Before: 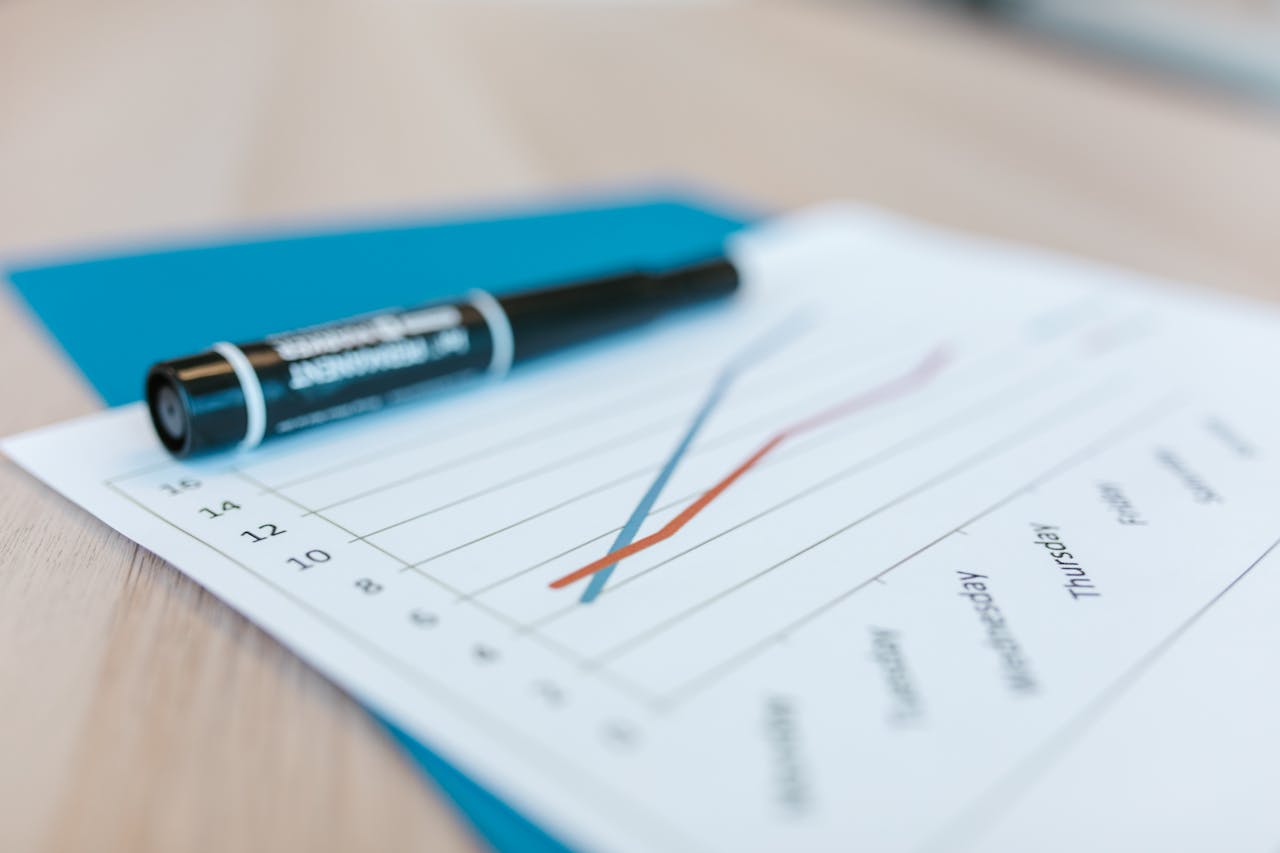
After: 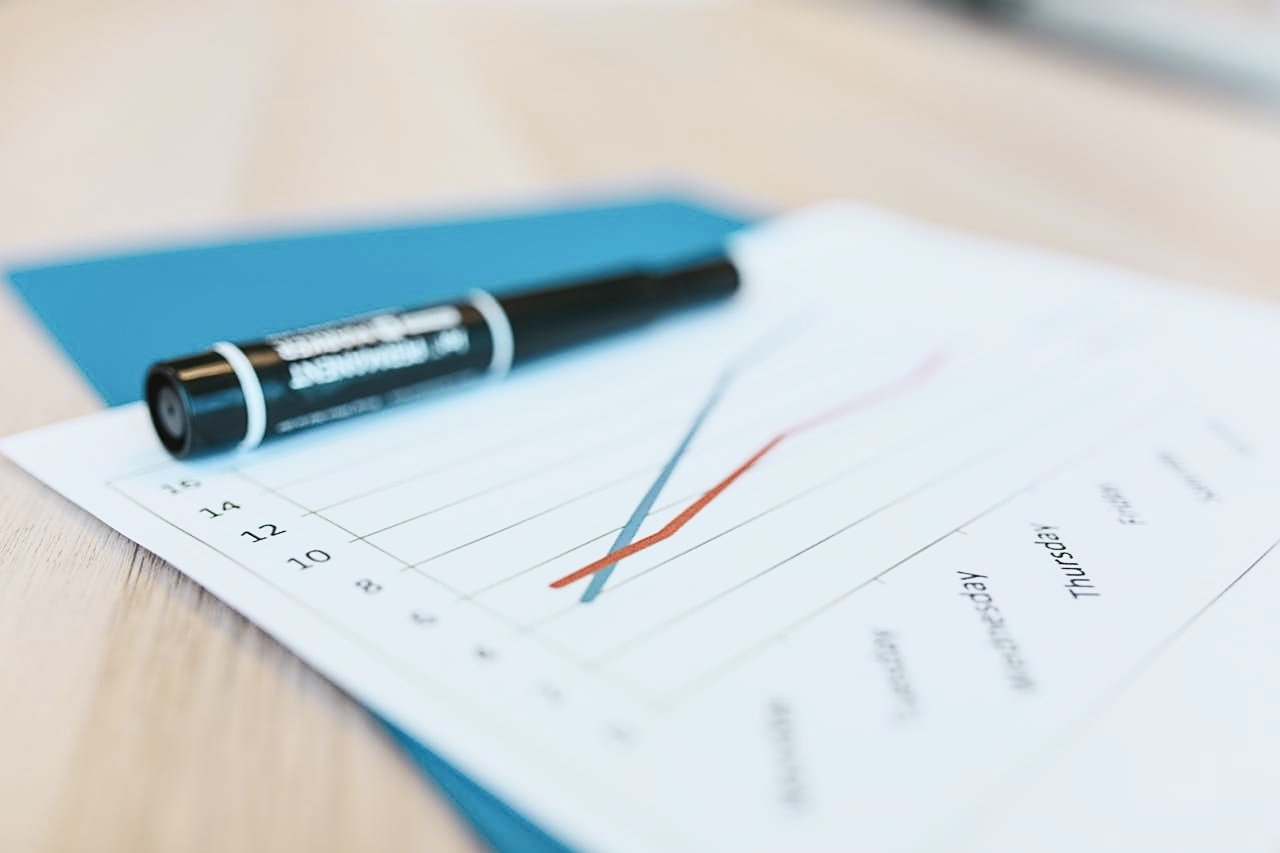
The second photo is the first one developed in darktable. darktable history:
contrast brightness saturation: saturation -0.05
tone curve: curves: ch0 [(0, 0.038) (0.193, 0.212) (0.461, 0.502) (0.629, 0.731) (0.838, 0.916) (1, 0.967)]; ch1 [(0, 0) (0.35, 0.356) (0.45, 0.453) (0.504, 0.503) (0.532, 0.524) (0.558, 0.559) (0.735, 0.762) (1, 1)]; ch2 [(0, 0) (0.281, 0.266) (0.456, 0.469) (0.5, 0.5) (0.533, 0.545) (0.606, 0.607) (0.646, 0.654) (1, 1)], color space Lab, independent channels, preserve colors none
shadows and highlights: shadows 75, highlights -25, soften with gaussian
sharpen: on, module defaults
